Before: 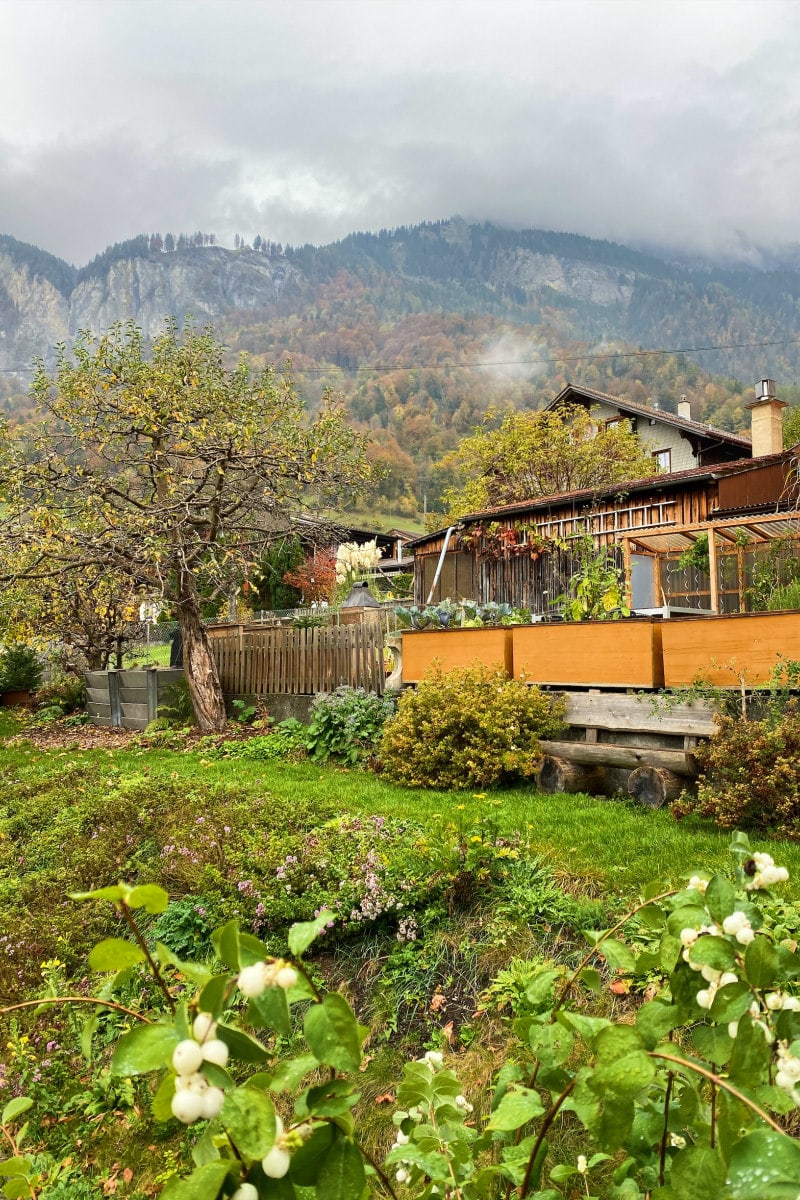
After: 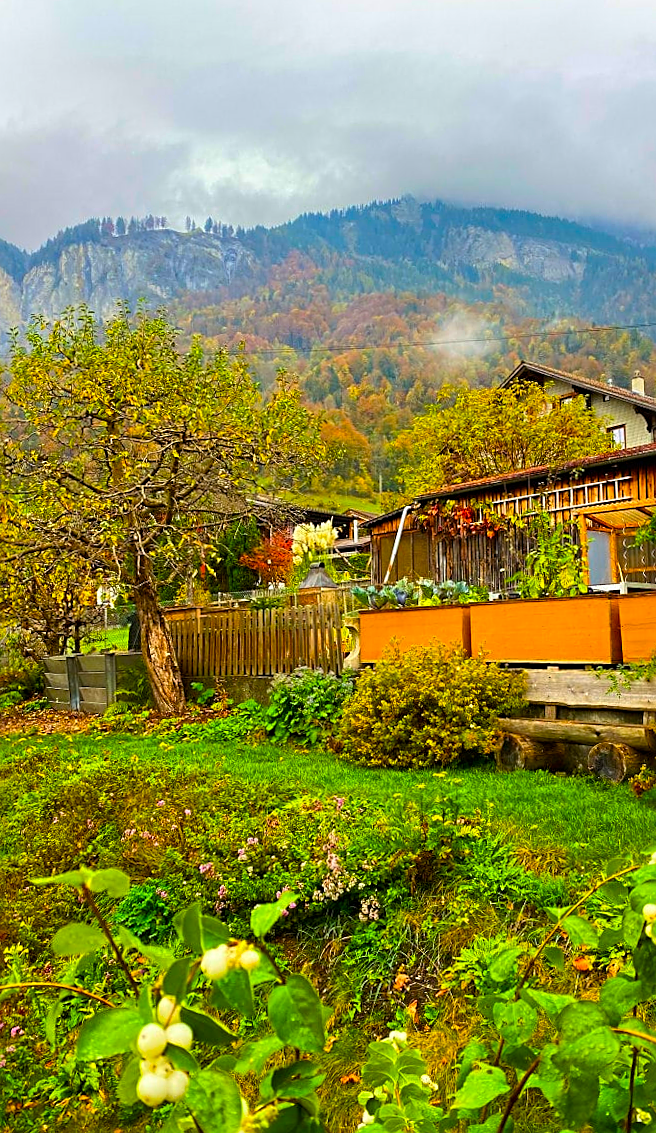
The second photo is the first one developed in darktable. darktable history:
crop and rotate: angle 0.918°, left 4.419%, top 0.594%, right 11.594%, bottom 2.653%
contrast brightness saturation: brightness -0.026, saturation 0.352
sharpen: amount 0.556
color balance rgb: shadows lift › chroma 1.022%, shadows lift › hue 30.13°, linear chroma grading › global chroma 15.039%, perceptual saturation grading › global saturation 16.197%, global vibrance 40.424%
